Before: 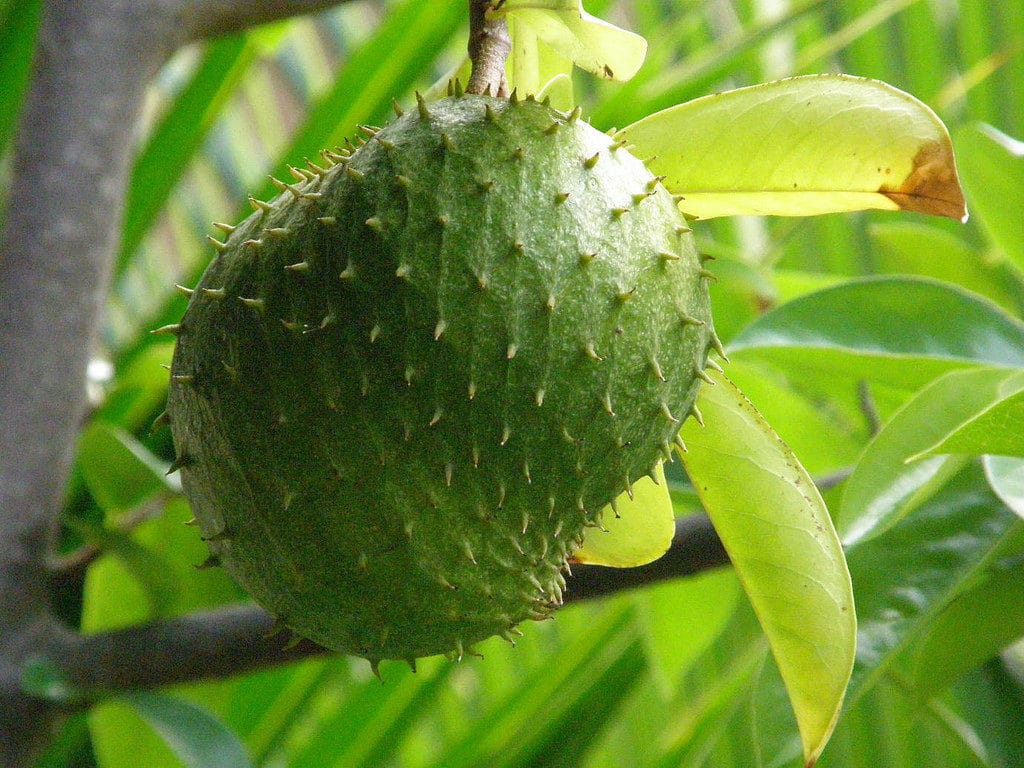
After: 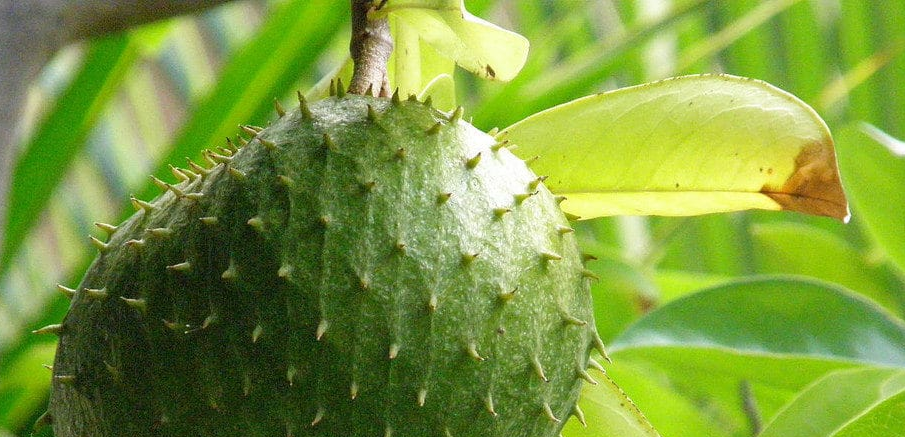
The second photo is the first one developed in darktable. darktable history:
crop and rotate: left 11.565%, bottom 43.082%
